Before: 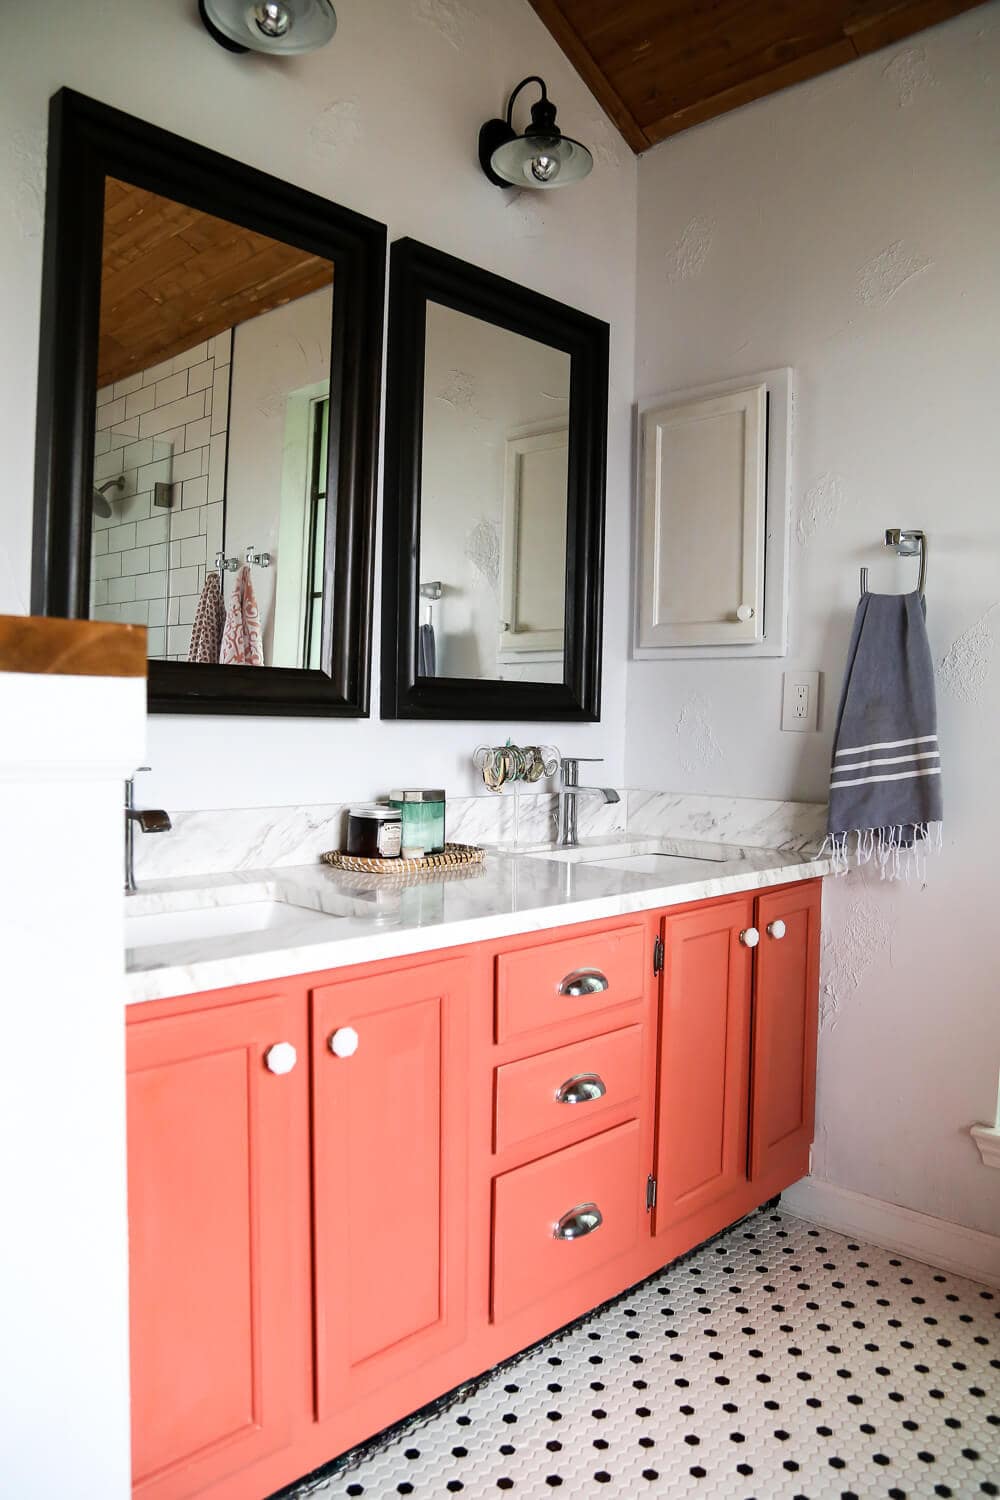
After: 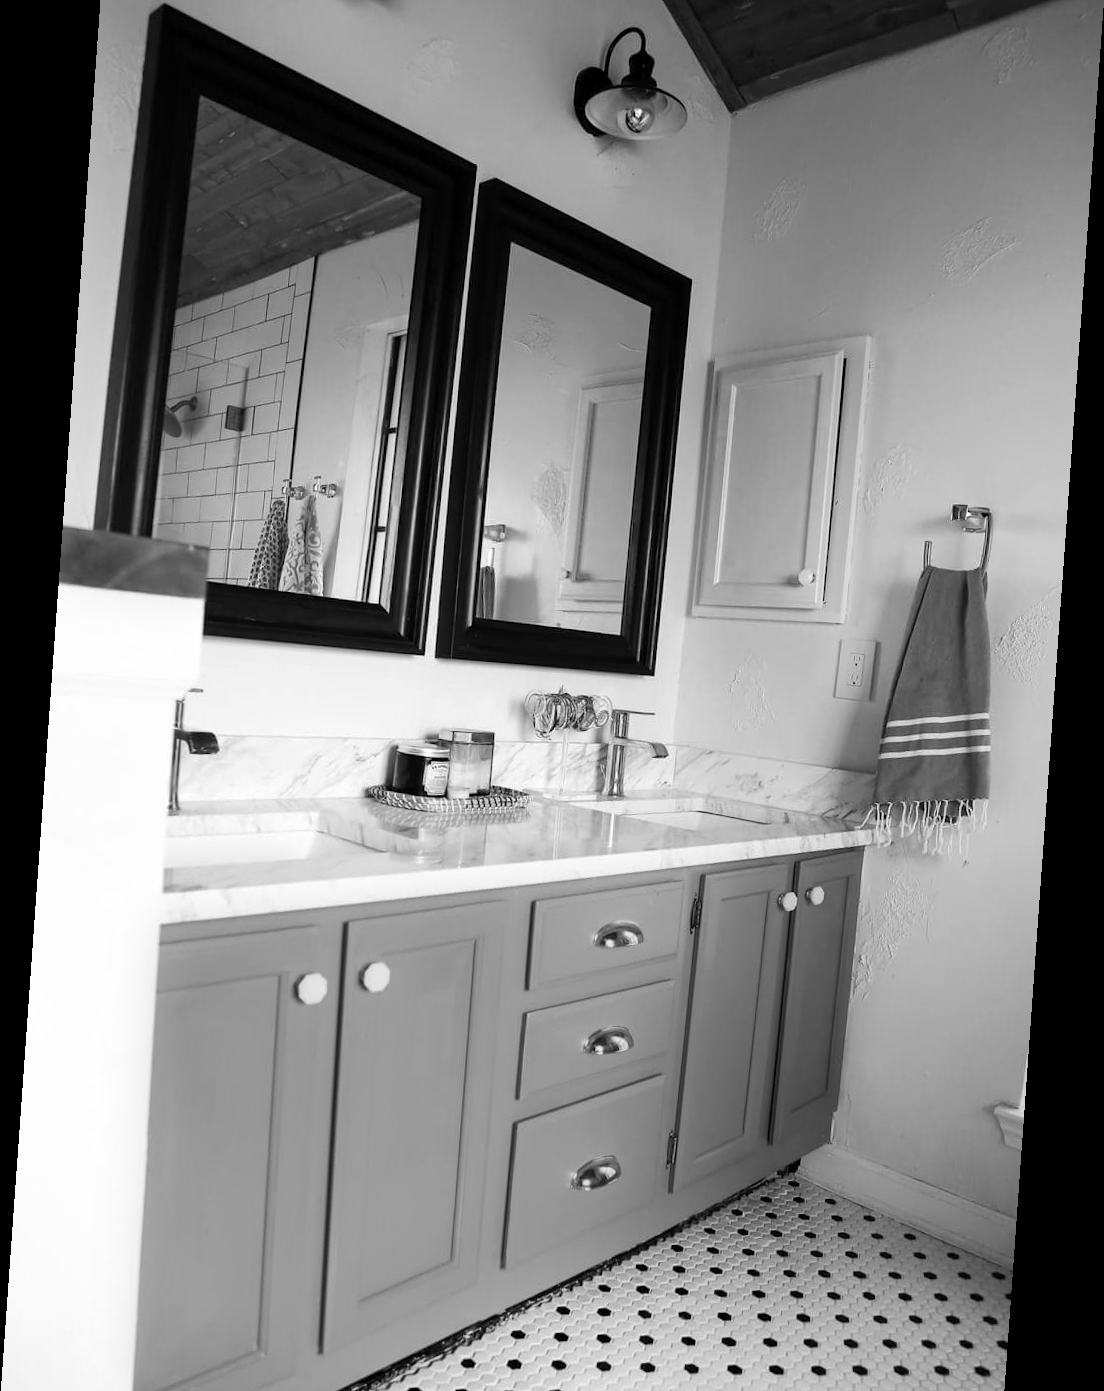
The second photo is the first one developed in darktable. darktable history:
monochrome: size 1
color balance rgb: linear chroma grading › global chroma 10%, perceptual saturation grading › global saturation 30%, global vibrance 10%
crop and rotate: top 5.609%, bottom 5.609%
rotate and perspective: rotation 4.1°, automatic cropping off
